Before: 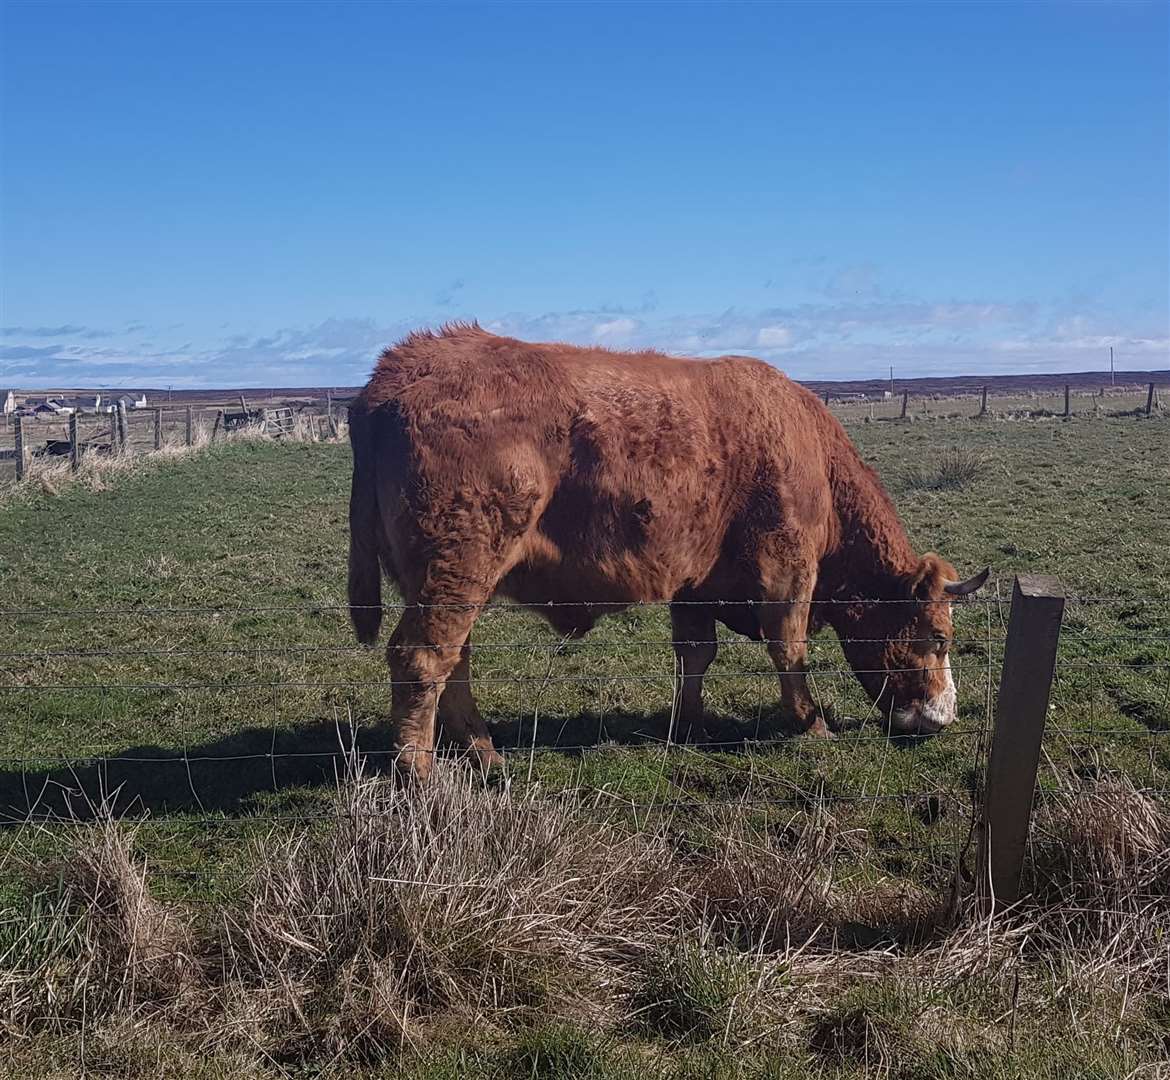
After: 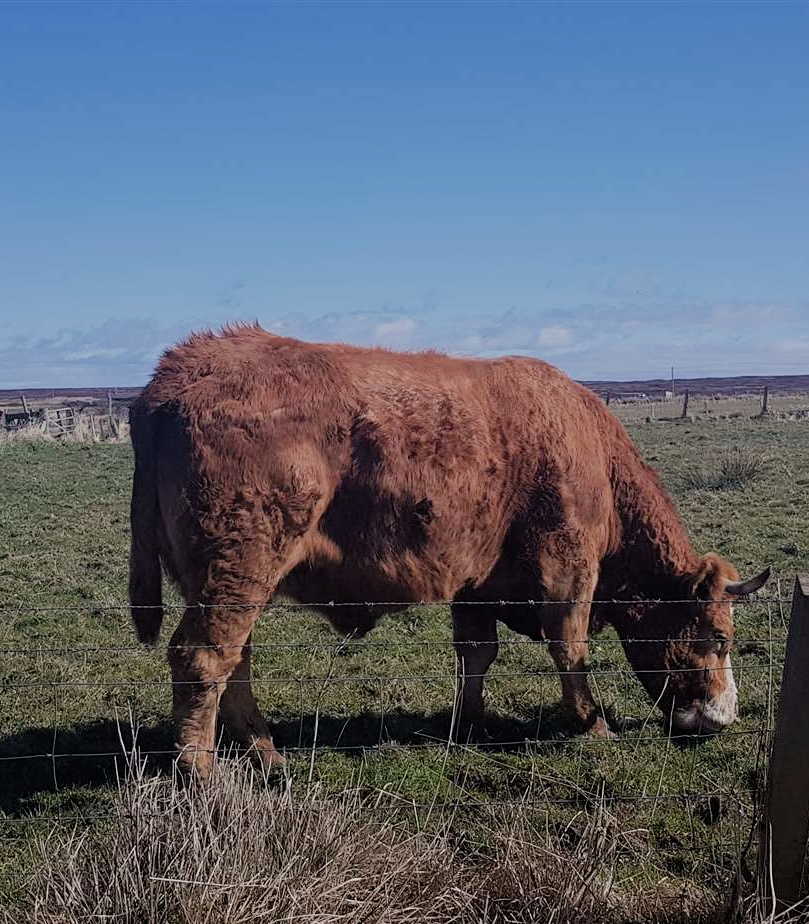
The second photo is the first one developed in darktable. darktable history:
crop: left 18.741%, right 12.082%, bottom 14.42%
sharpen: radius 5.29, amount 0.31, threshold 26.174
filmic rgb: black relative exposure -7.43 EV, white relative exposure 4.82 EV, threshold 3.06 EV, hardness 3.39, enable highlight reconstruction true
